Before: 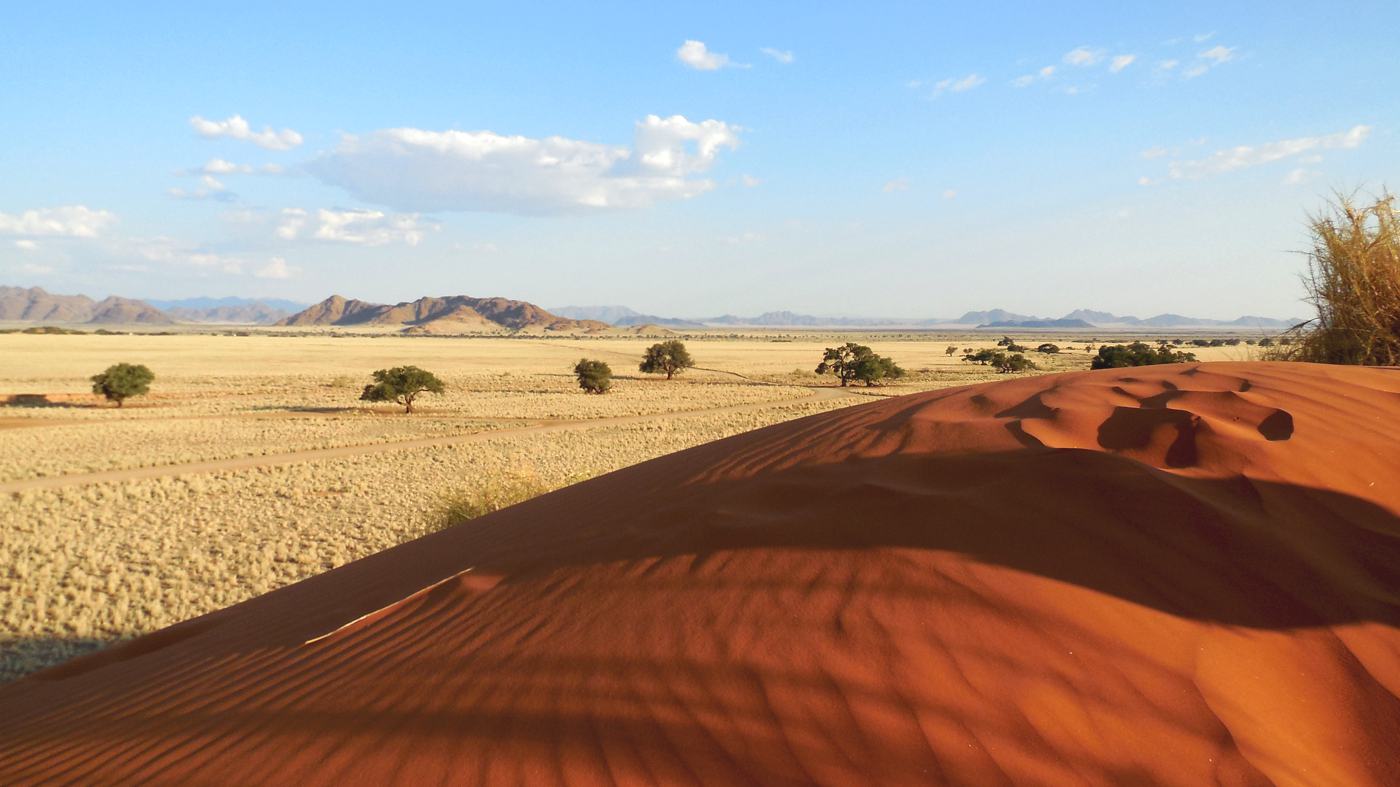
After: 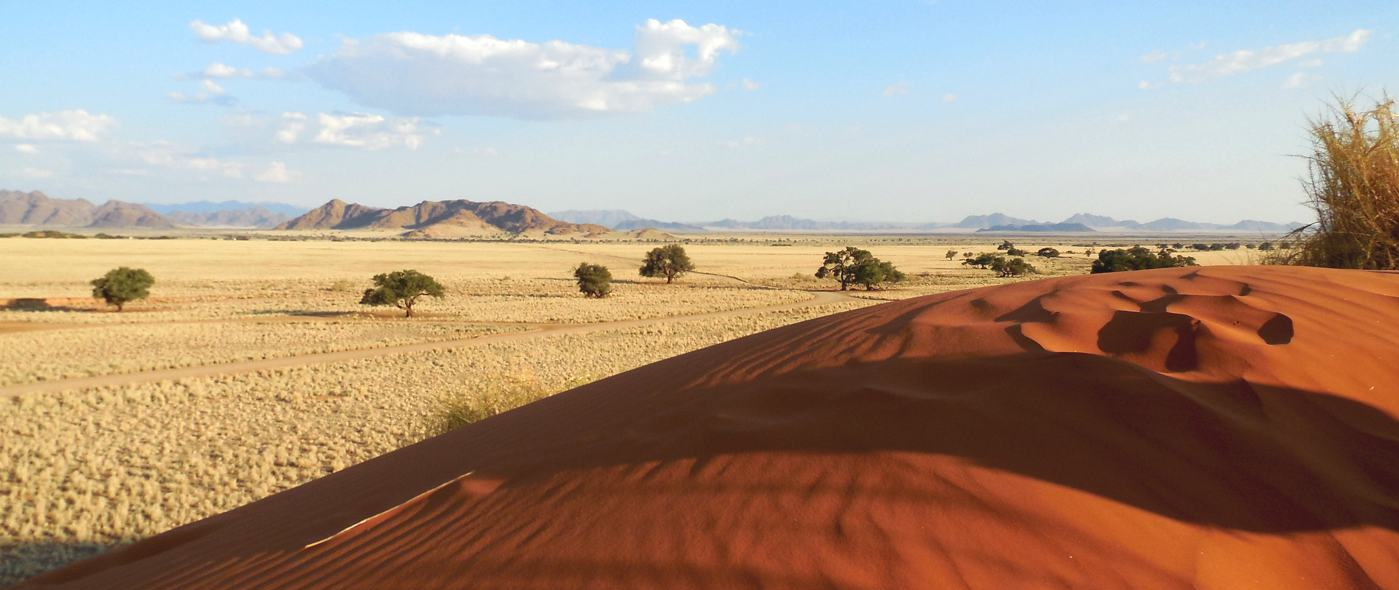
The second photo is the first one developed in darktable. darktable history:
crop and rotate: top 12.436%, bottom 12.566%
